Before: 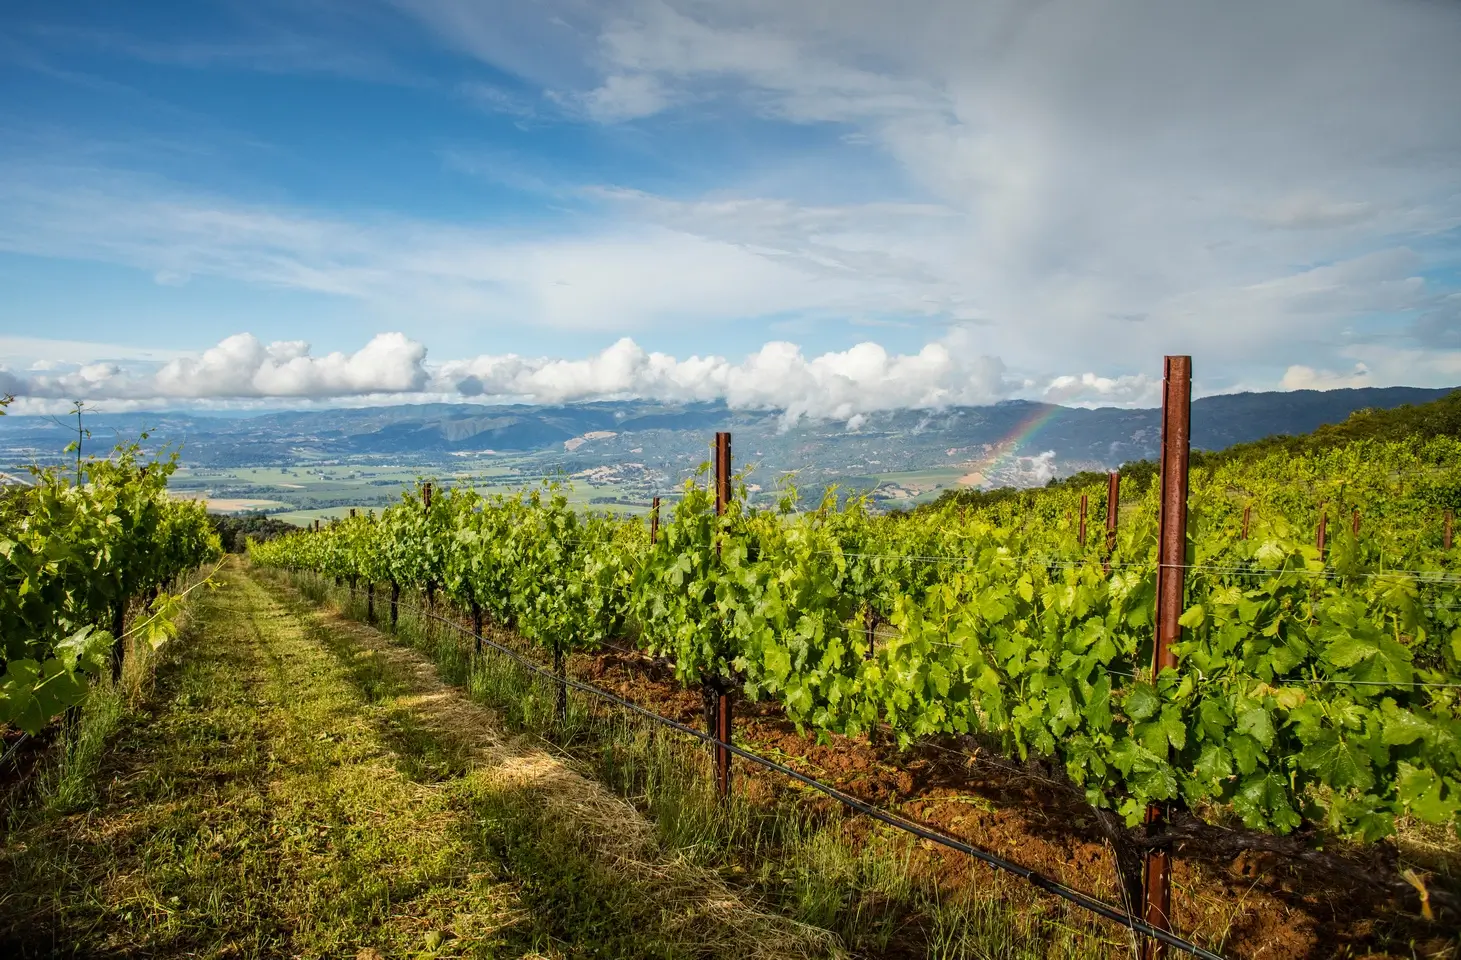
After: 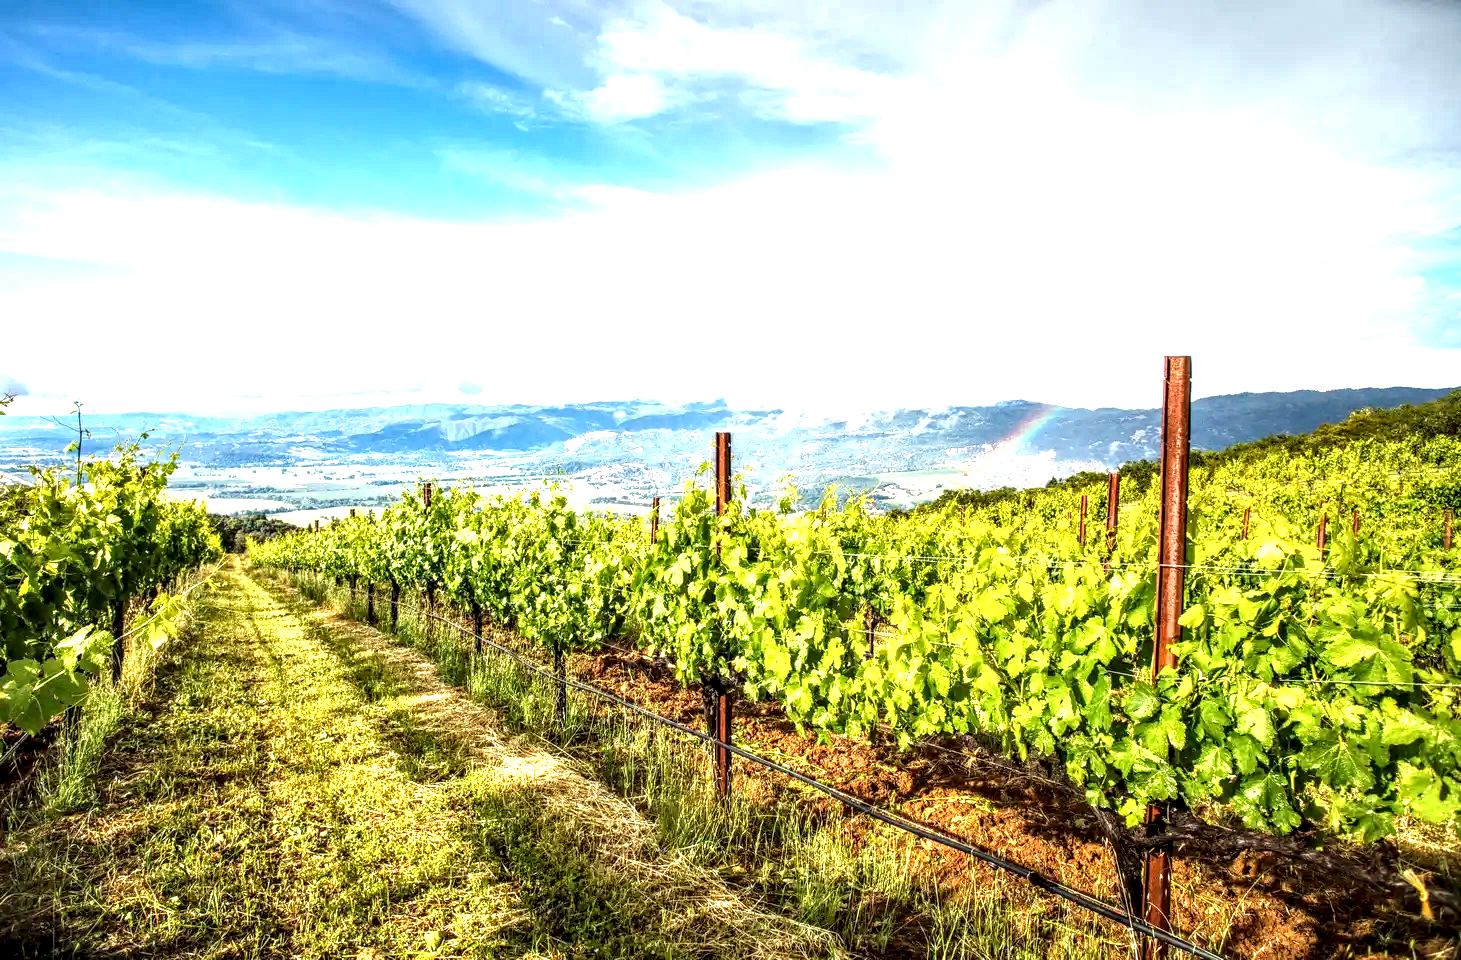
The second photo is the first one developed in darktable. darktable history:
exposure: black level correction 0, exposure 1.675 EV, compensate exposure bias true, compensate highlight preservation false
local contrast: highlights 20%, shadows 70%, detail 170%
